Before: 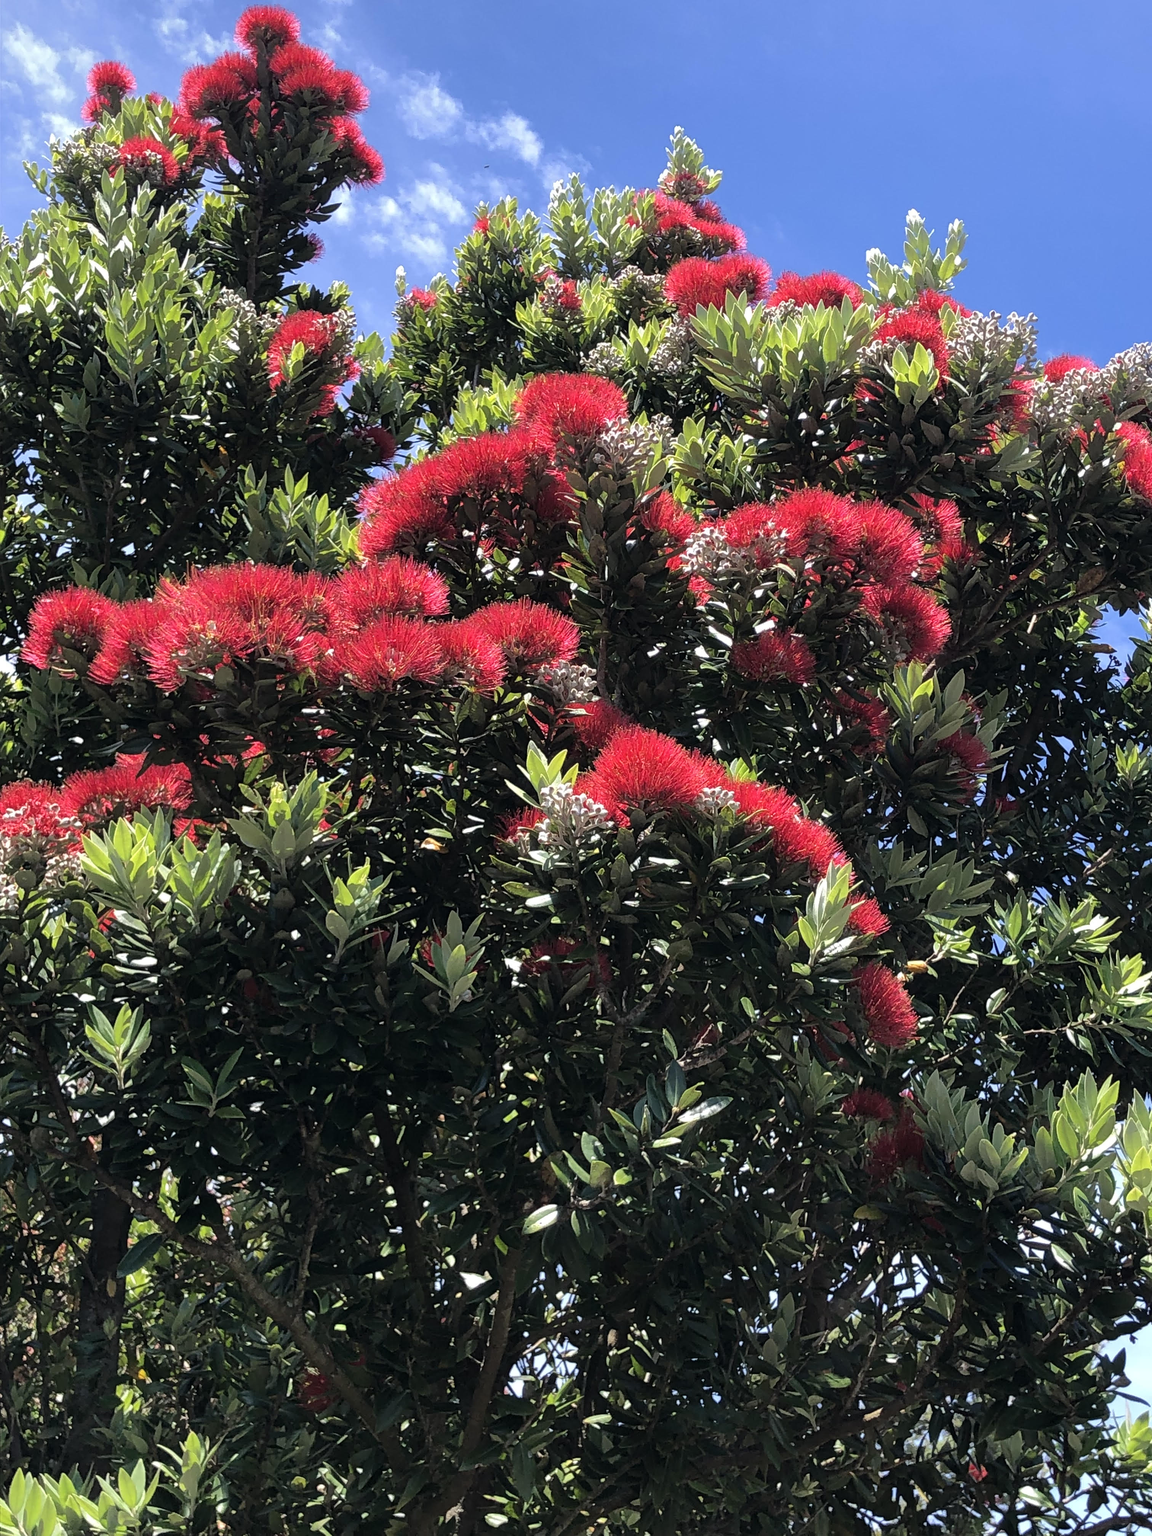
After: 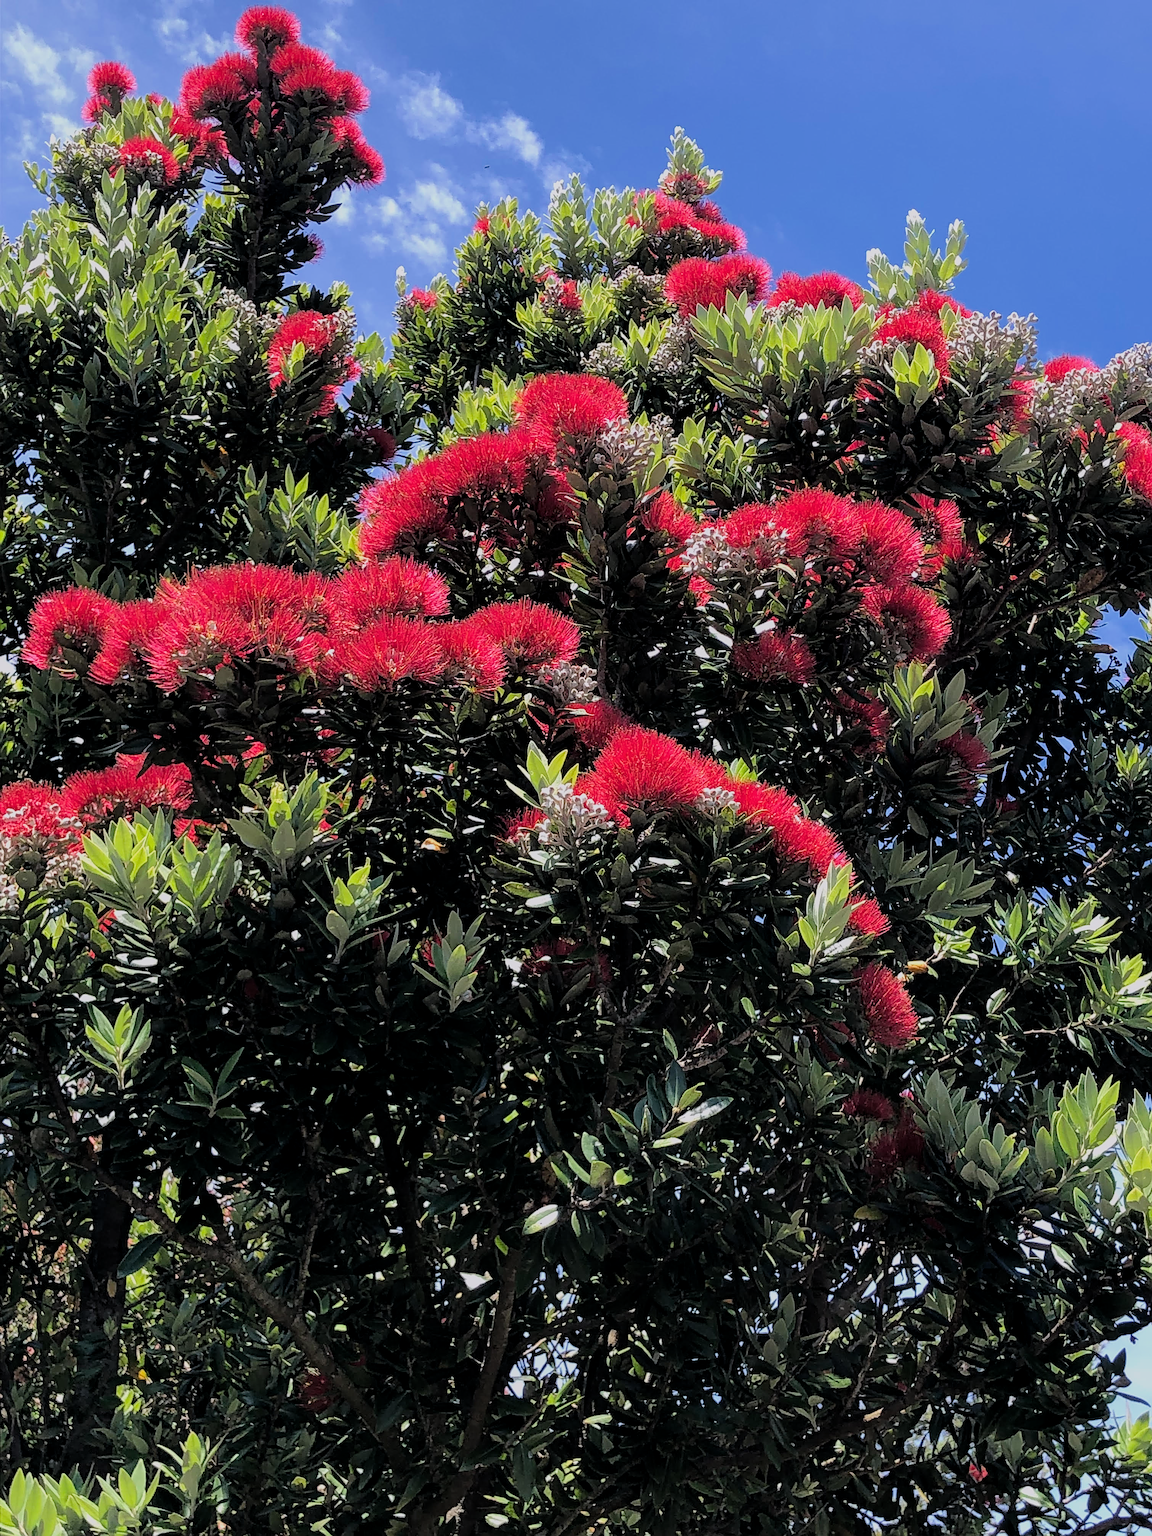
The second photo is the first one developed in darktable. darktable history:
white balance: red 1.009, blue 1.027
sharpen: on, module defaults
local contrast: highlights 100%, shadows 100%, detail 120%, midtone range 0.2
filmic rgb: black relative exposure -7.65 EV, white relative exposure 4.56 EV, hardness 3.61, color science v6 (2022)
